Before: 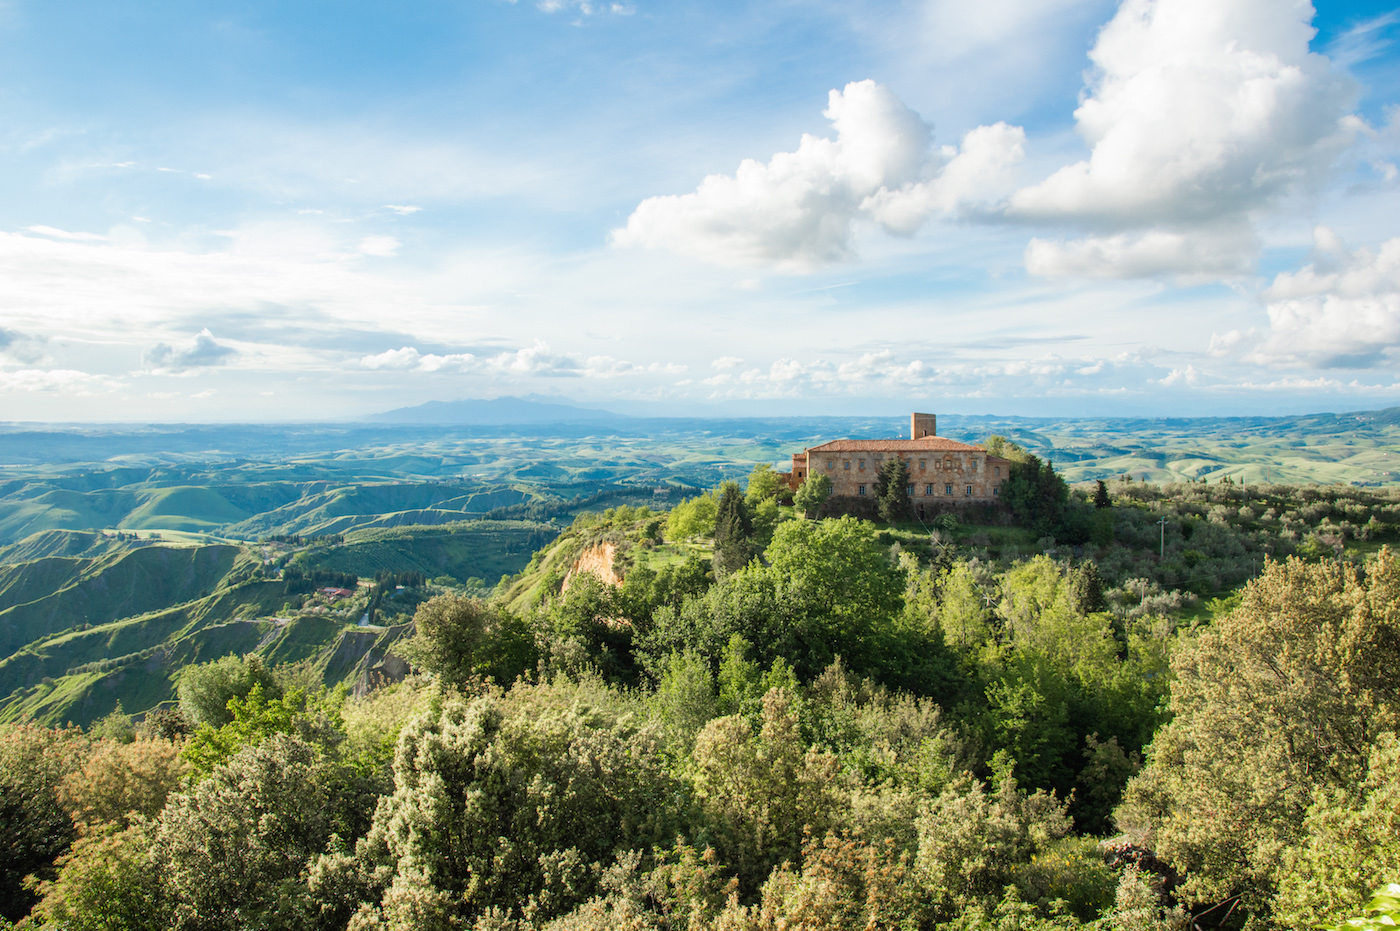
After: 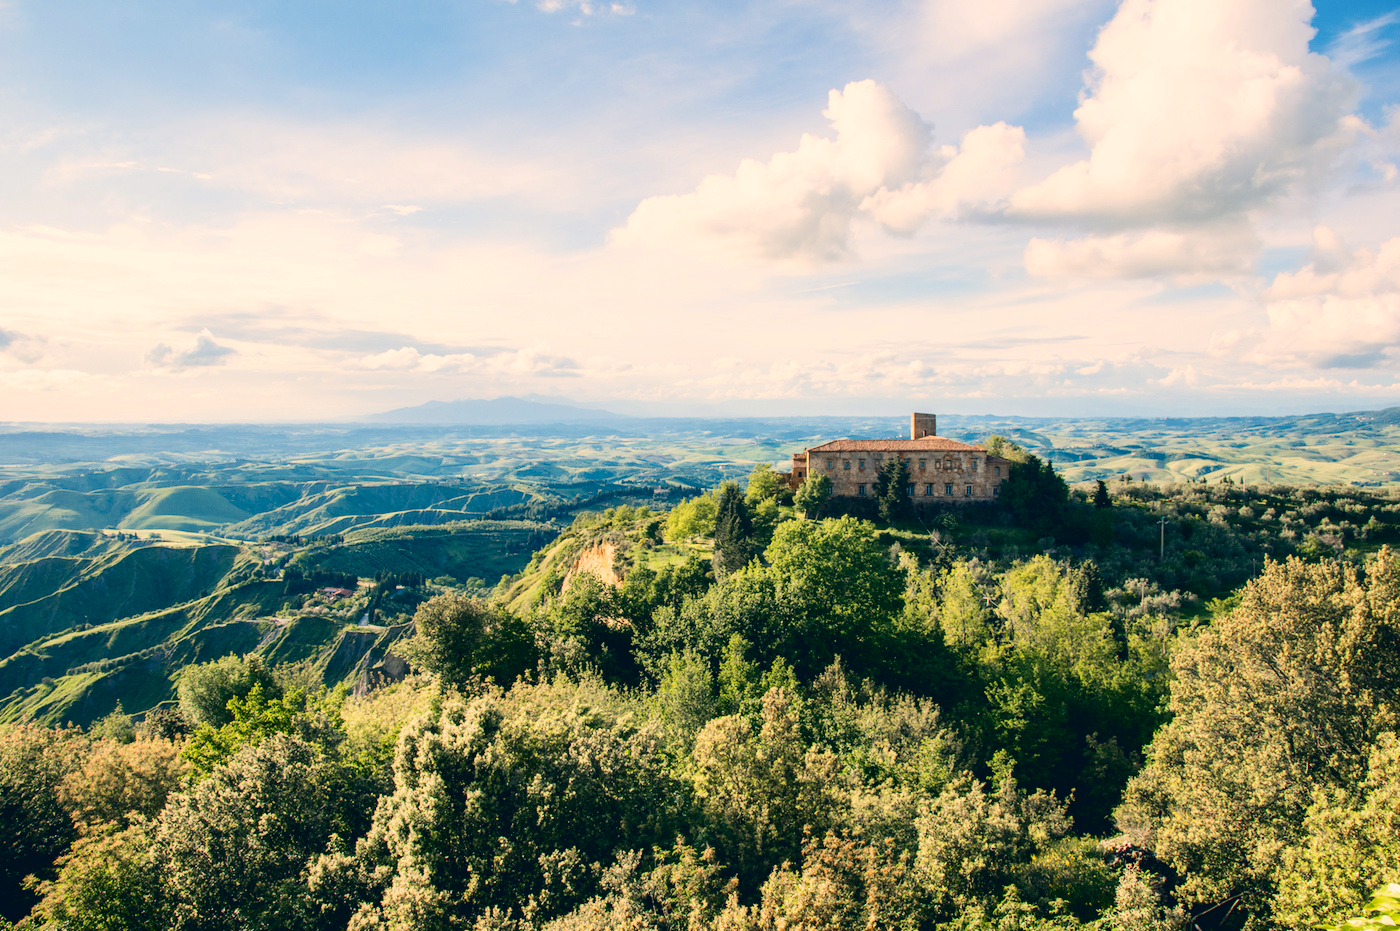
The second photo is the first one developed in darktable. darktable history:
tone curve: curves: ch0 [(0, 0) (0.003, 0.02) (0.011, 0.021) (0.025, 0.022) (0.044, 0.023) (0.069, 0.026) (0.1, 0.04) (0.136, 0.06) (0.177, 0.092) (0.224, 0.127) (0.277, 0.176) (0.335, 0.258) (0.399, 0.349) (0.468, 0.444) (0.543, 0.546) (0.623, 0.649) (0.709, 0.754) (0.801, 0.842) (0.898, 0.922) (1, 1)], color space Lab, independent channels, preserve colors none
color correction: highlights a* 10.28, highlights b* 14.84, shadows a* -9.85, shadows b* -14.96
